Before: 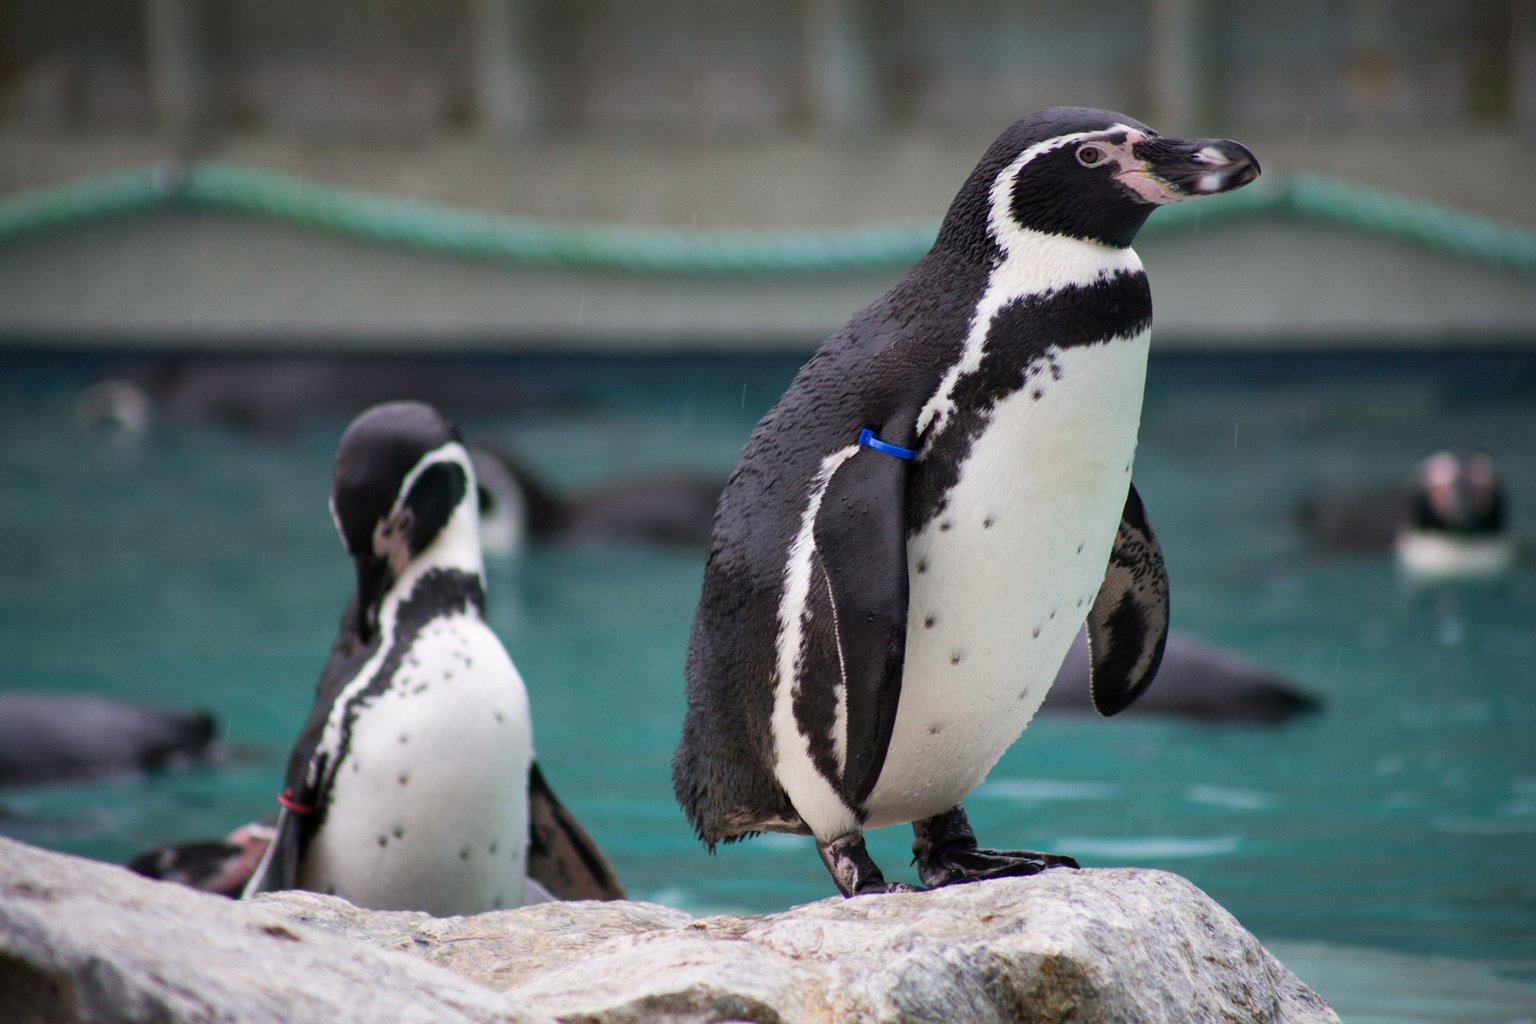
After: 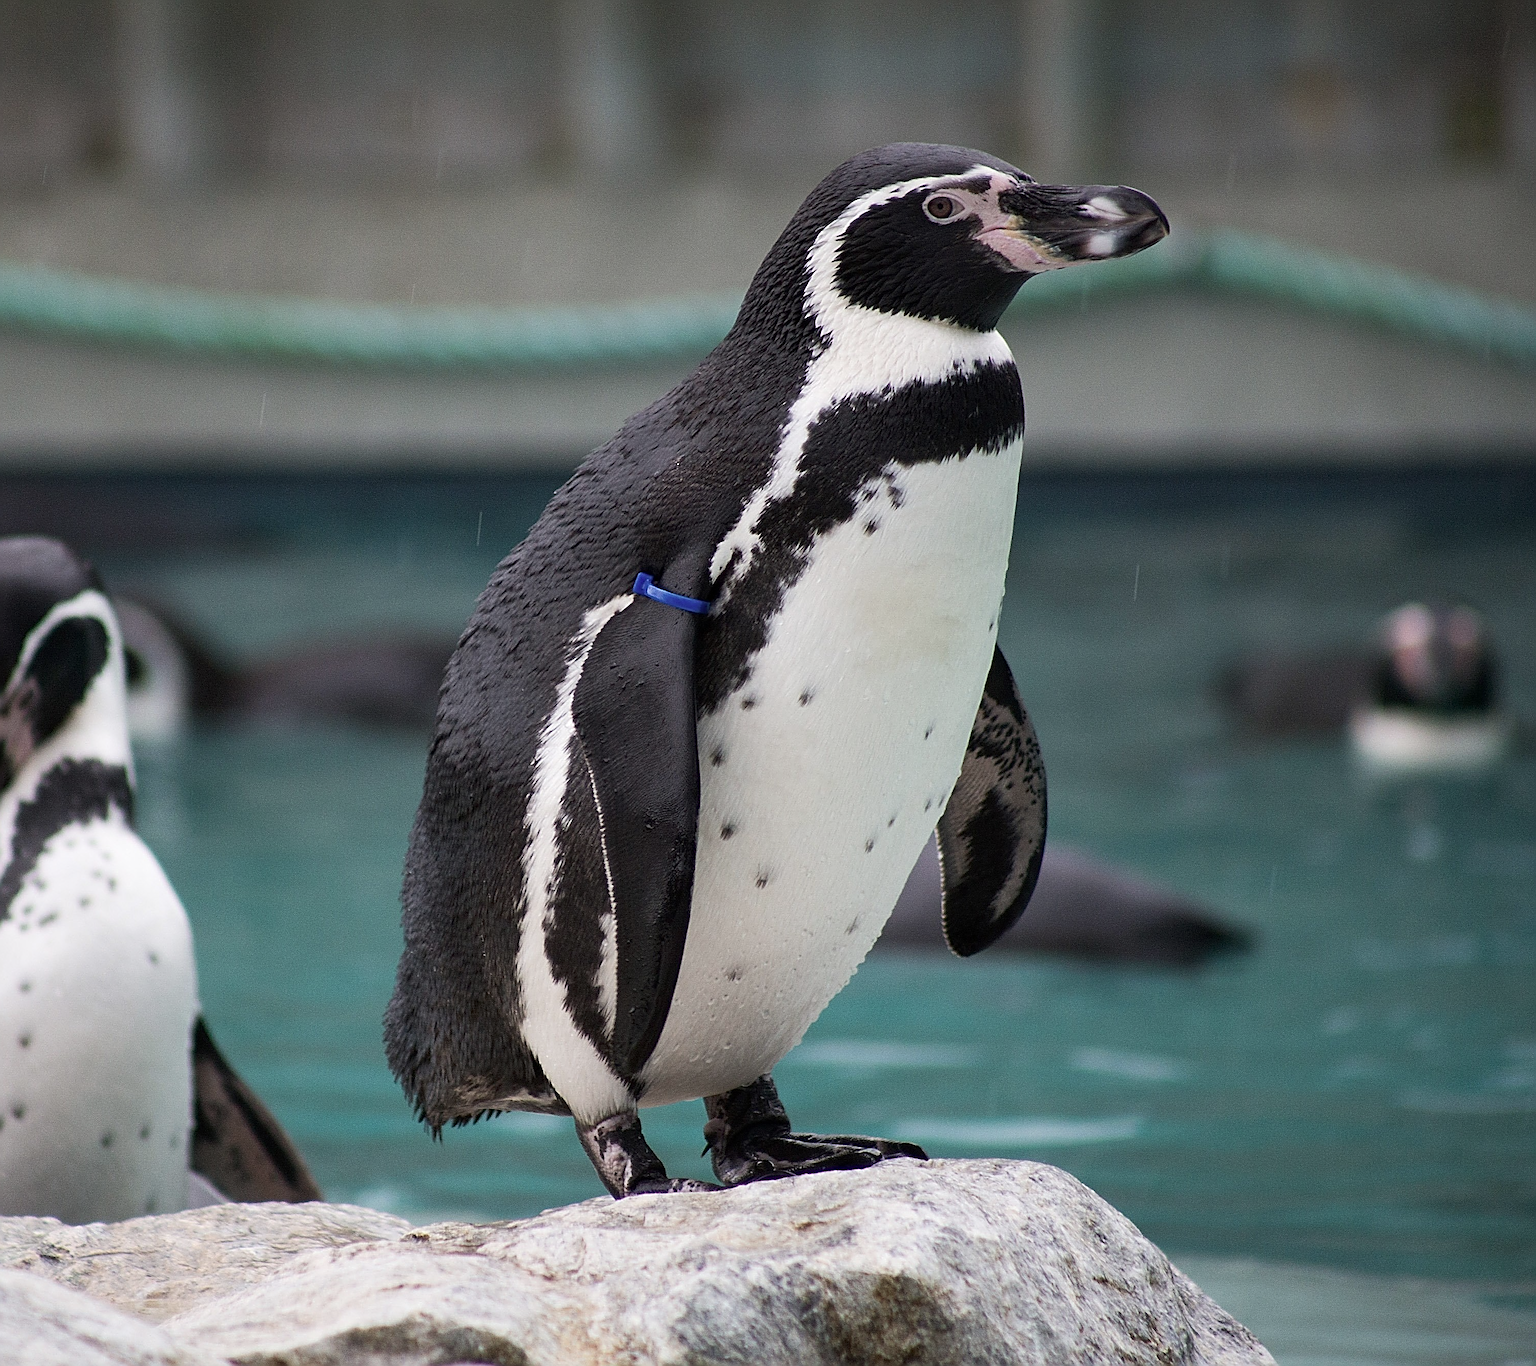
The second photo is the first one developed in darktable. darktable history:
contrast brightness saturation: contrast 0.062, brightness -0.011, saturation -0.224
sharpen: amount 1.853
crop and rotate: left 25.063%
tone equalizer: on, module defaults
